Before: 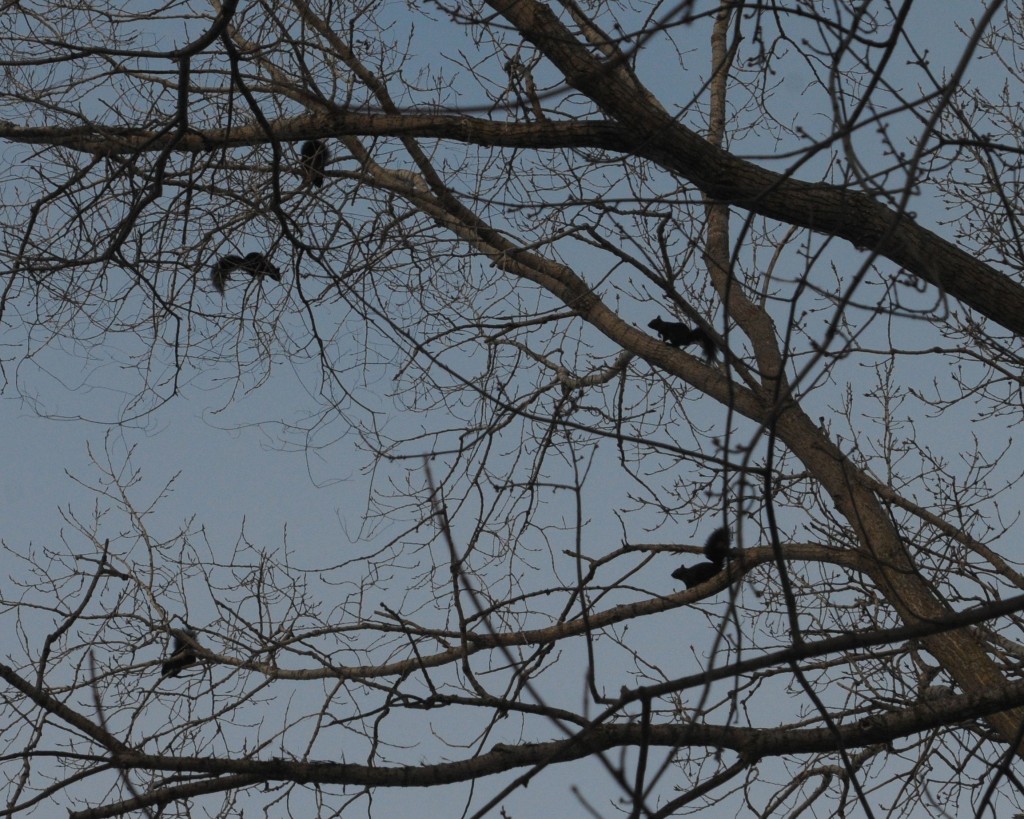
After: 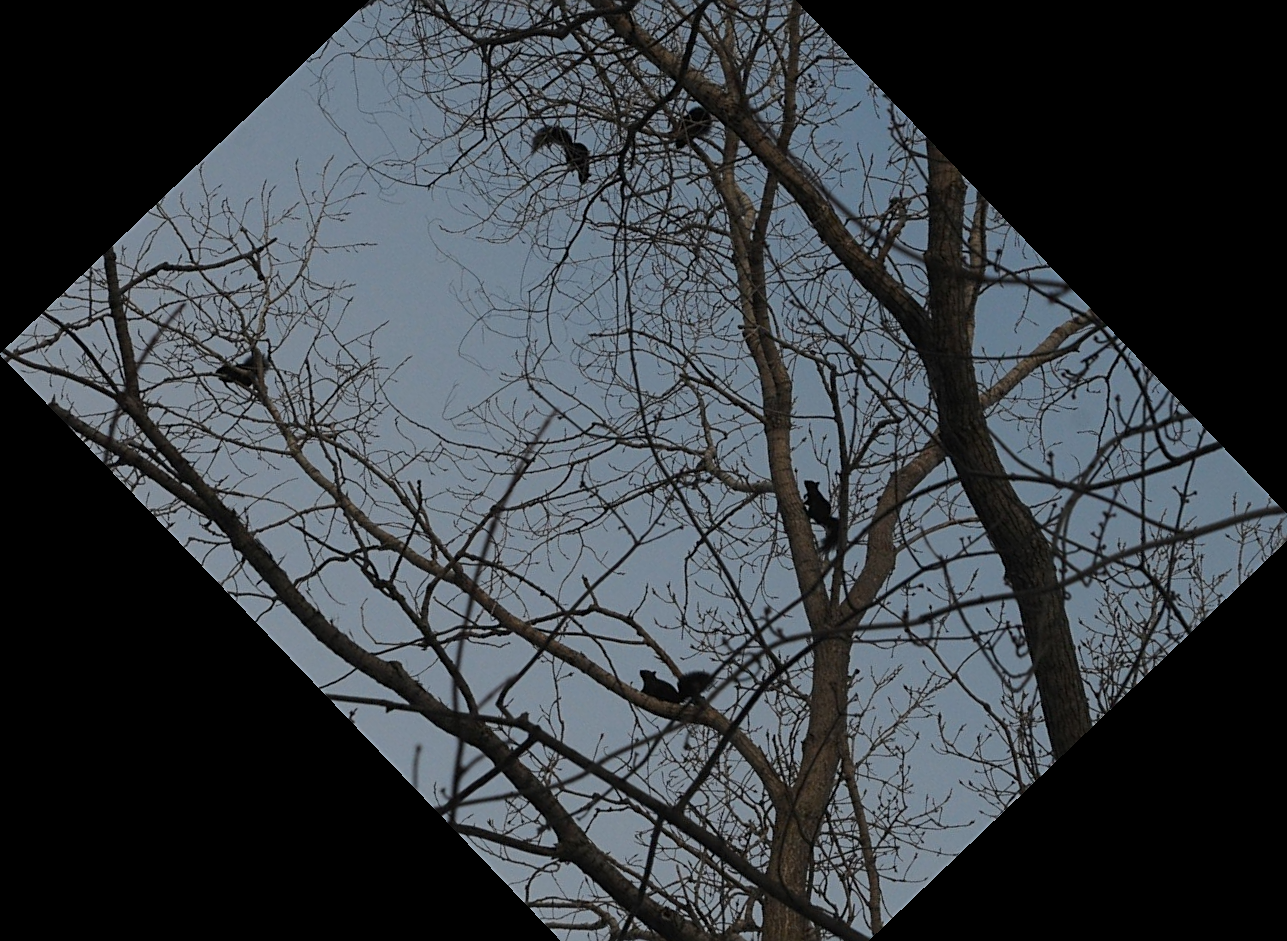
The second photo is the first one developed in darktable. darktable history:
crop and rotate: angle -46.26°, top 16.234%, right 0.912%, bottom 11.704%
sharpen: on, module defaults
